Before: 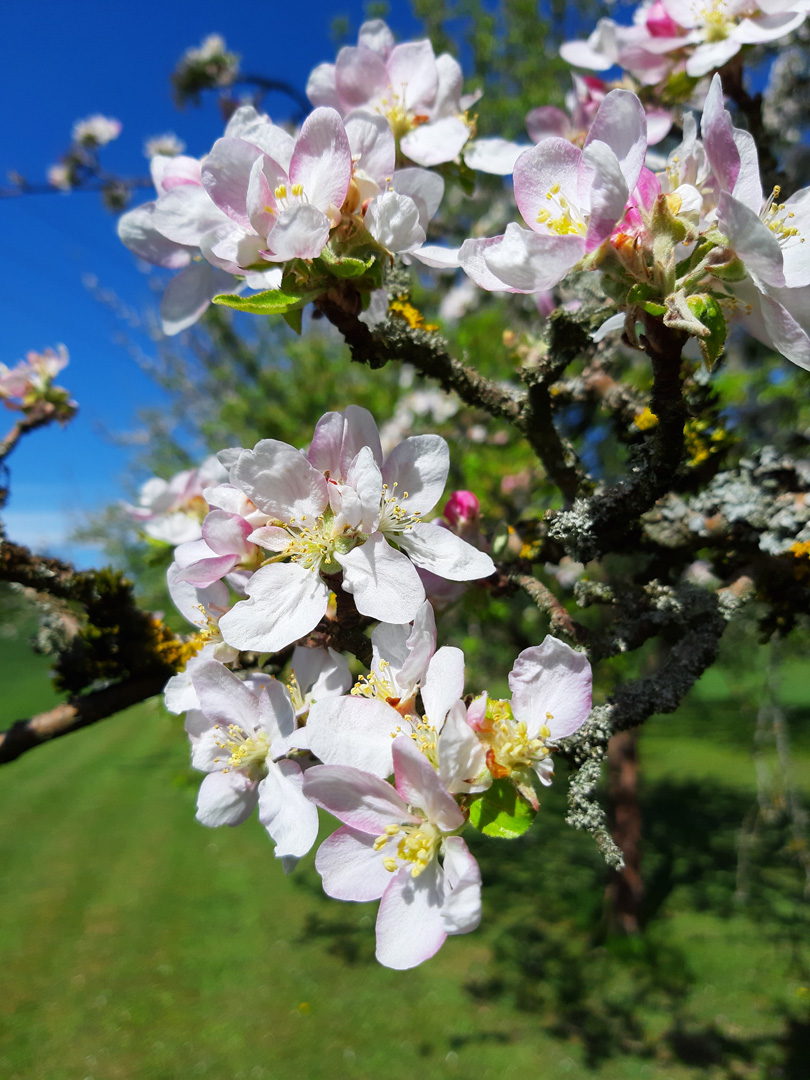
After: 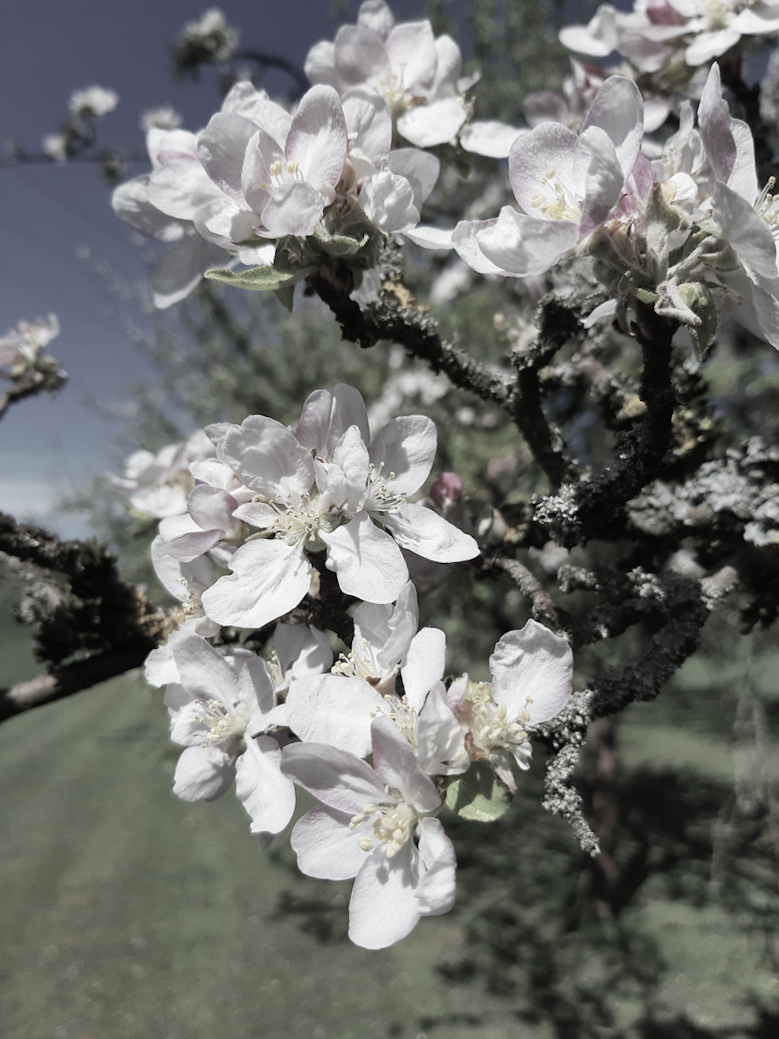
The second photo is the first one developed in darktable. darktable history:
contrast brightness saturation: contrast -0.02, brightness -0.01, saturation 0.03
crop and rotate: angle -1.69°
color correction: saturation 0.2
shadows and highlights: radius 264.75, soften with gaussian
